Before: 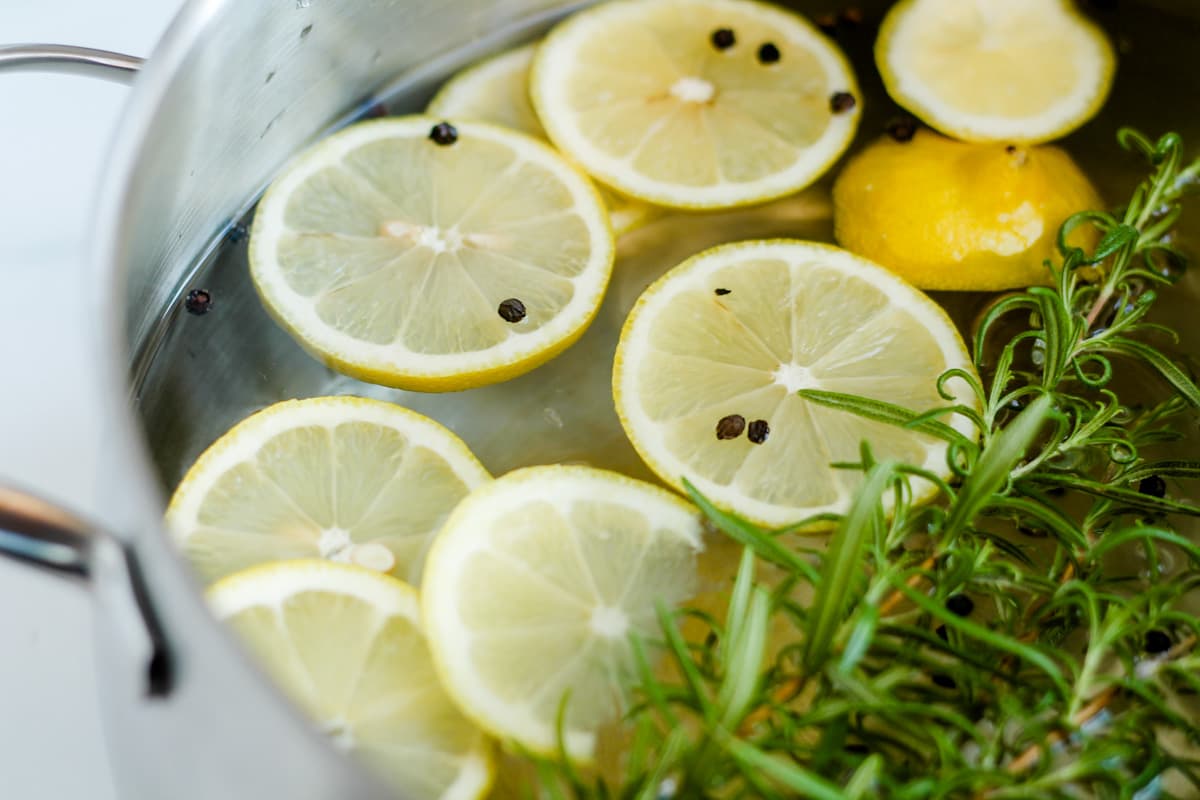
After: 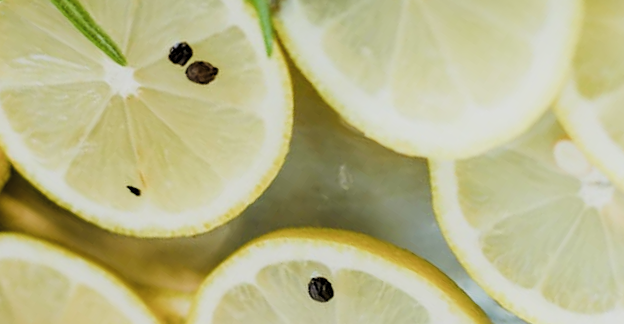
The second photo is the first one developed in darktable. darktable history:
levels: levels [0.062, 0.494, 0.925]
filmic rgb: black relative exposure -7.65 EV, white relative exposure 4.56 EV, threshold 2.95 EV, hardness 3.61, contrast 1.053, color science v5 (2021), contrast in shadows safe, contrast in highlights safe, enable highlight reconstruction true
crop and rotate: angle 146.88°, left 9.154%, top 15.595%, right 4.576%, bottom 17.099%
